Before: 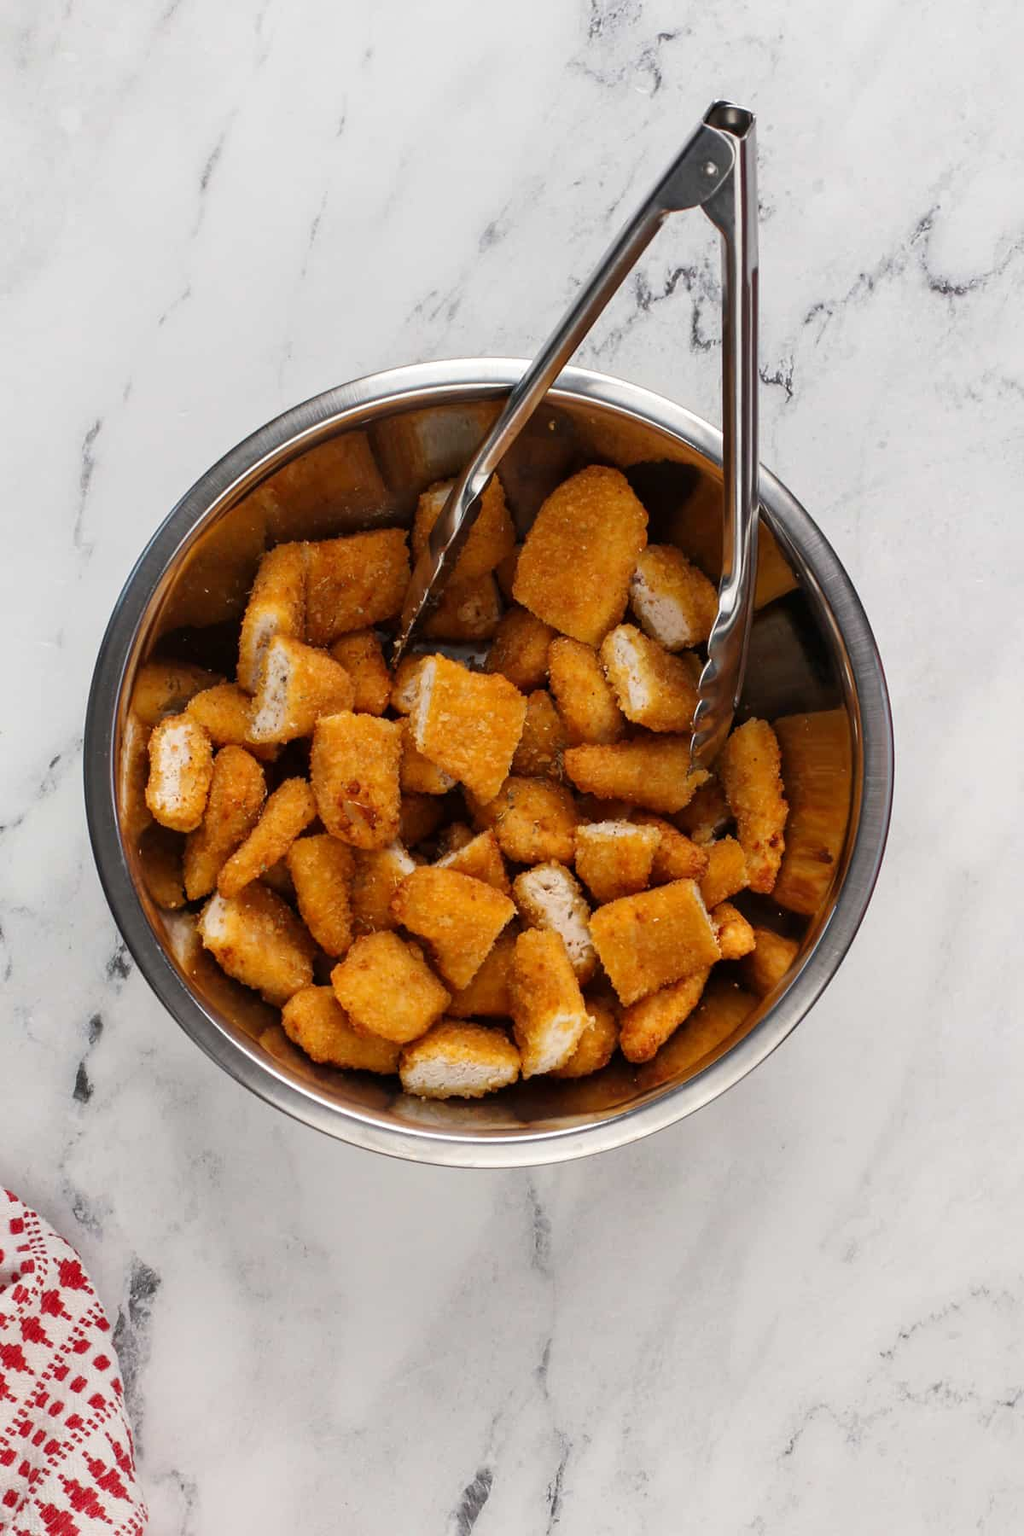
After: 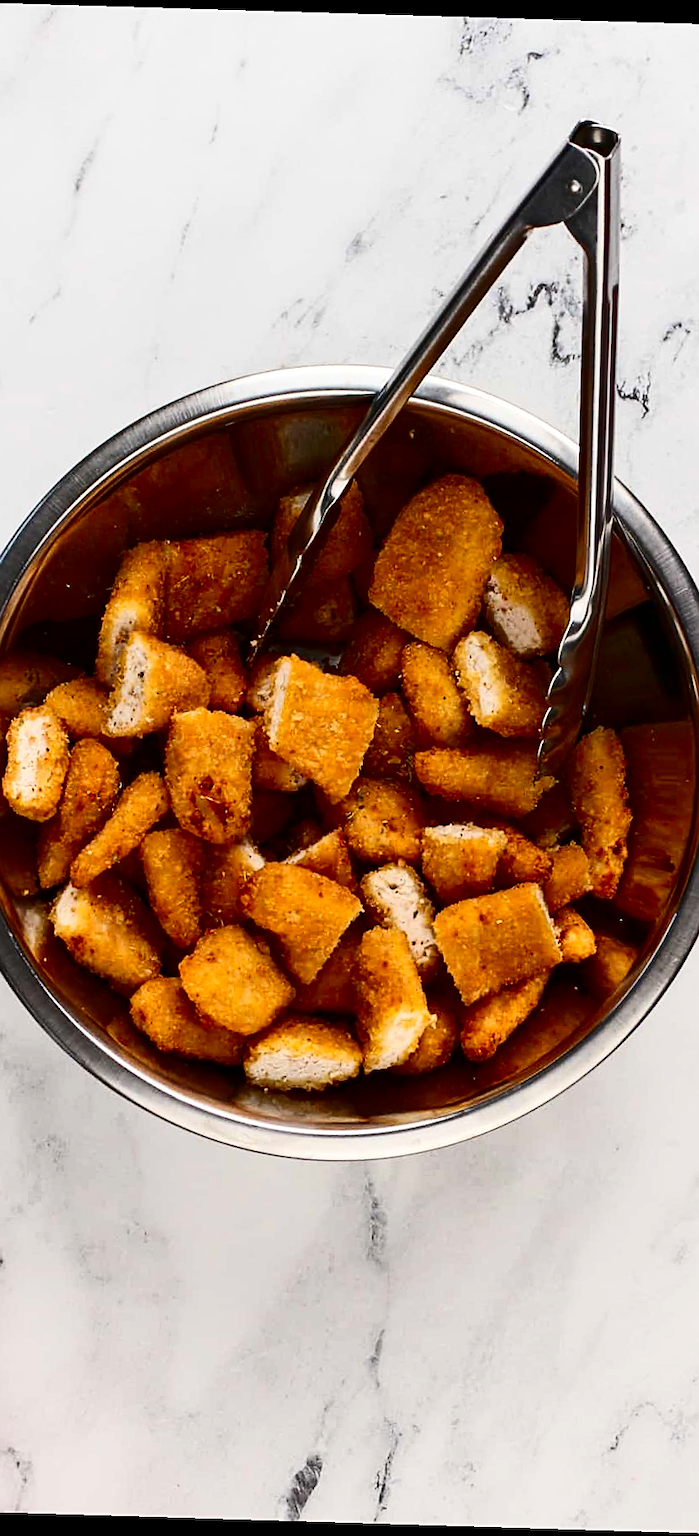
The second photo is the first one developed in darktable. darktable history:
contrast brightness saturation: contrast 0.32, brightness -0.08, saturation 0.17
sharpen: on, module defaults
white balance: emerald 1
rotate and perspective: rotation 1.72°, automatic cropping off
crop and rotate: left 15.546%, right 17.787%
